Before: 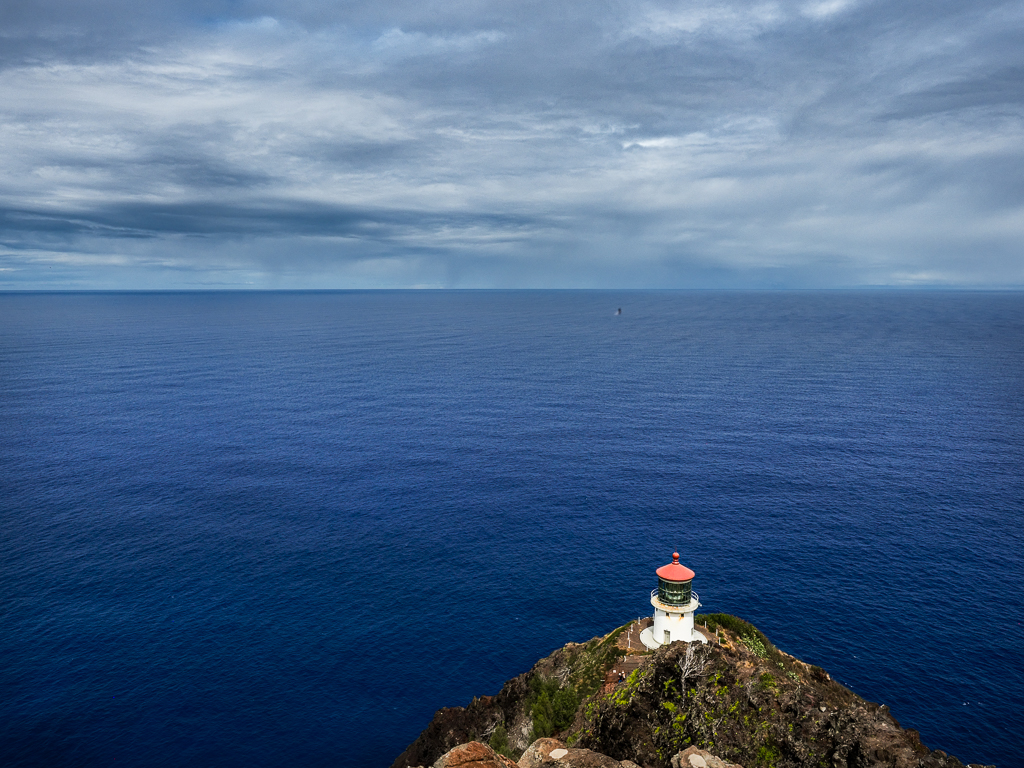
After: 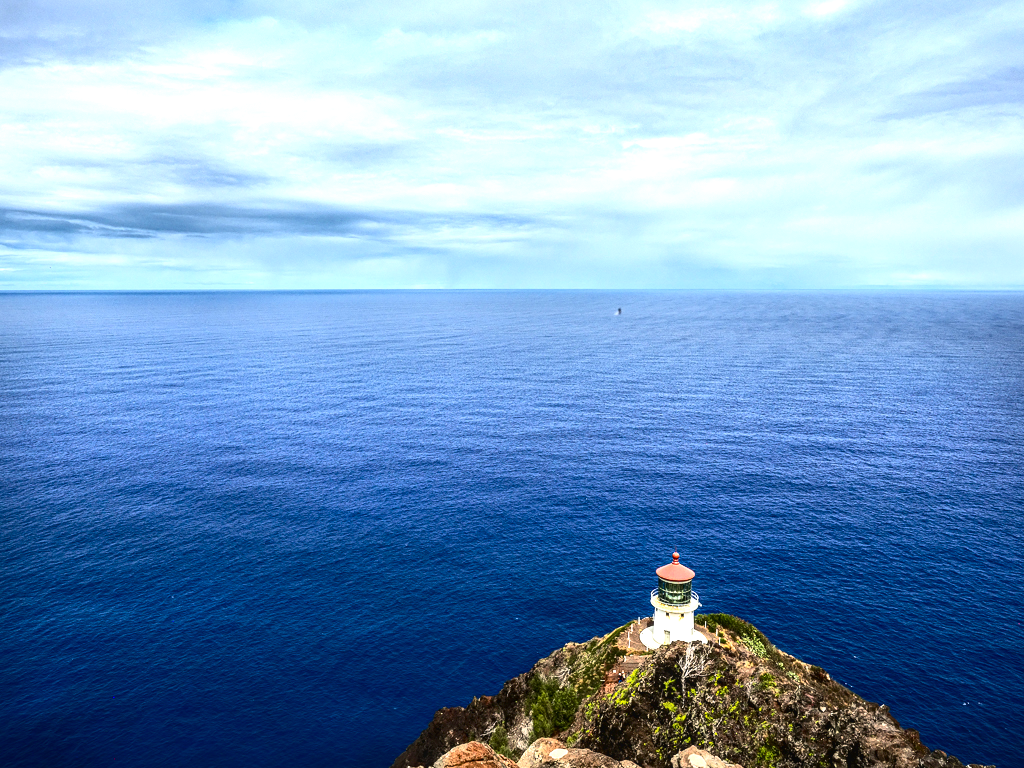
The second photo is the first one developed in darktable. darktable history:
contrast brightness saturation: contrast 0.28
local contrast: detail 110%
exposure: black level correction 0.001, exposure 1.3 EV, compensate highlight preservation false
